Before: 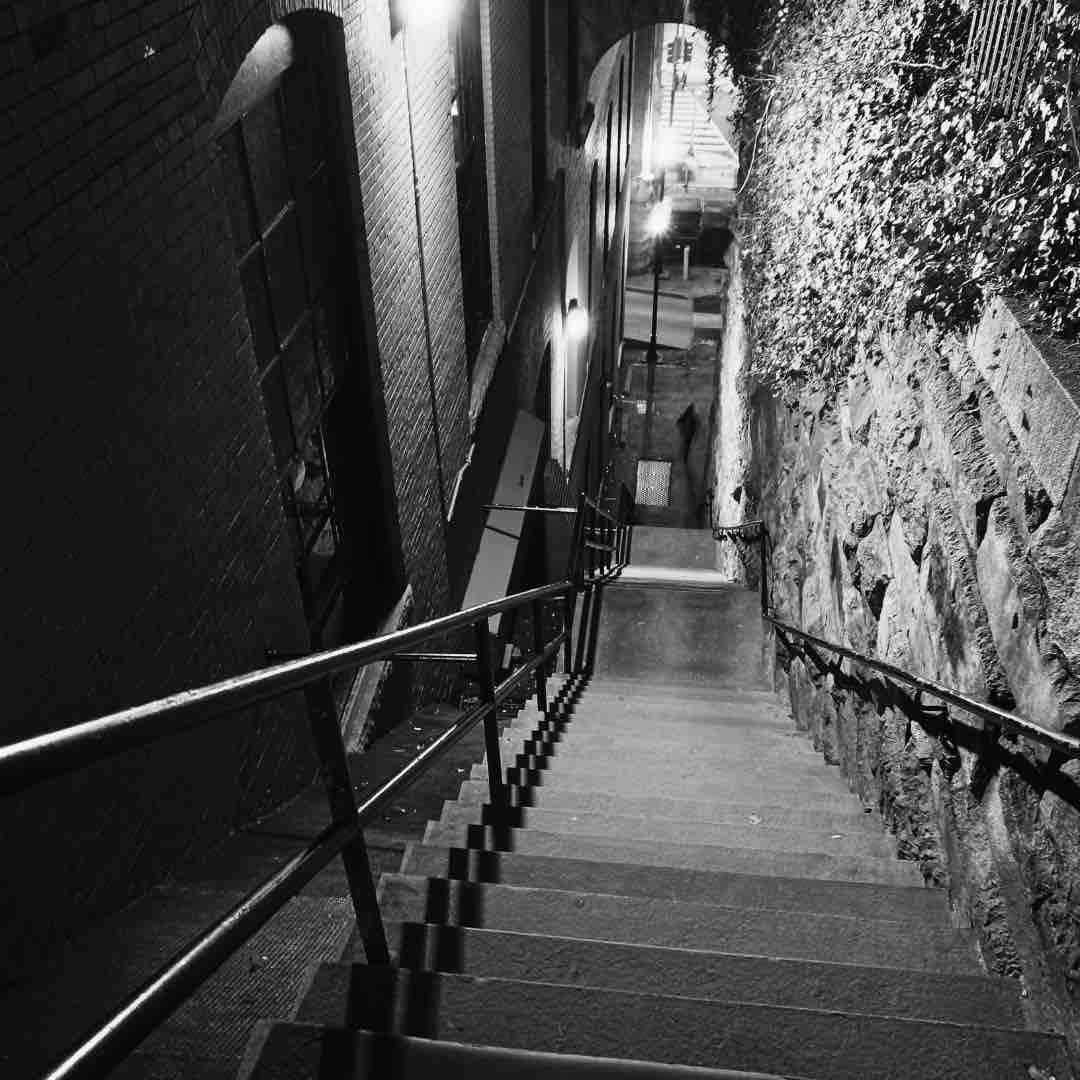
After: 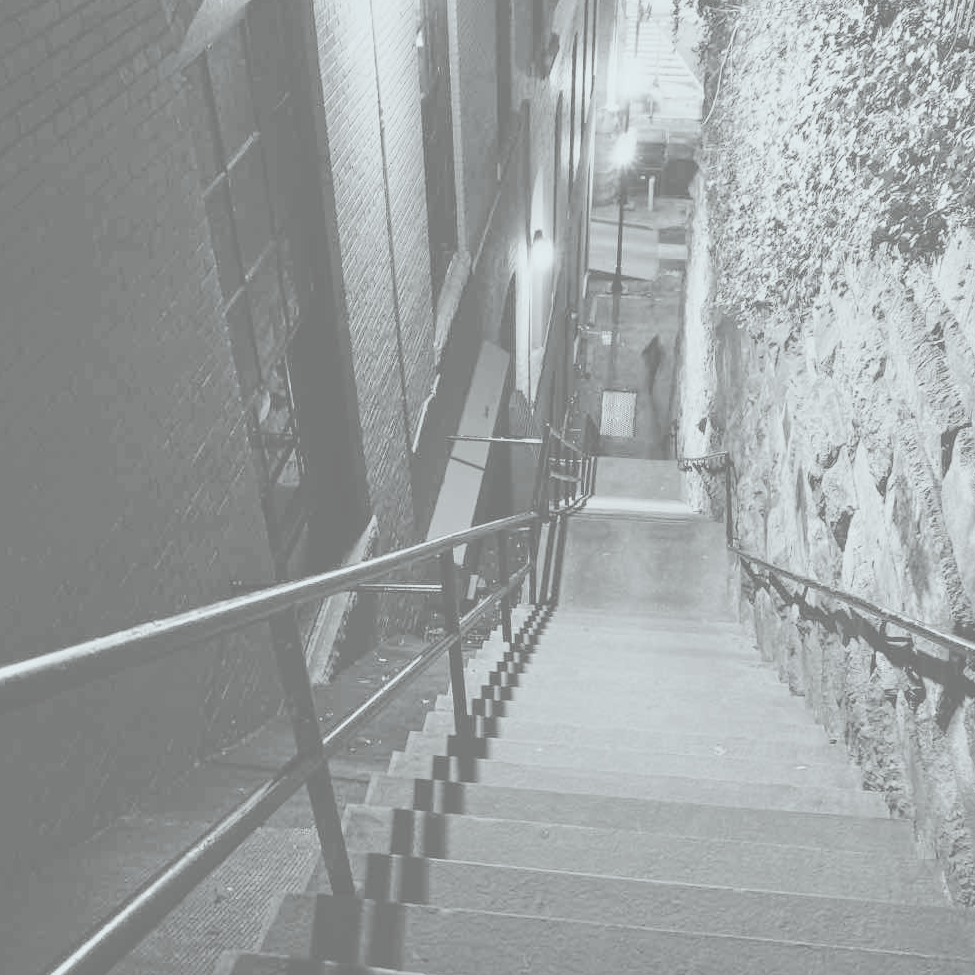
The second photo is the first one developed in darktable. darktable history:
color correction: highlights a* -4.98, highlights b* -3.76, shadows a* 3.83, shadows b* 4.08
contrast brightness saturation: contrast -0.32, brightness 0.75, saturation -0.78
crop: left 3.305%, top 6.436%, right 6.389%, bottom 3.258%
color zones: curves: ch1 [(0.25, 0.61) (0.75, 0.248)]
